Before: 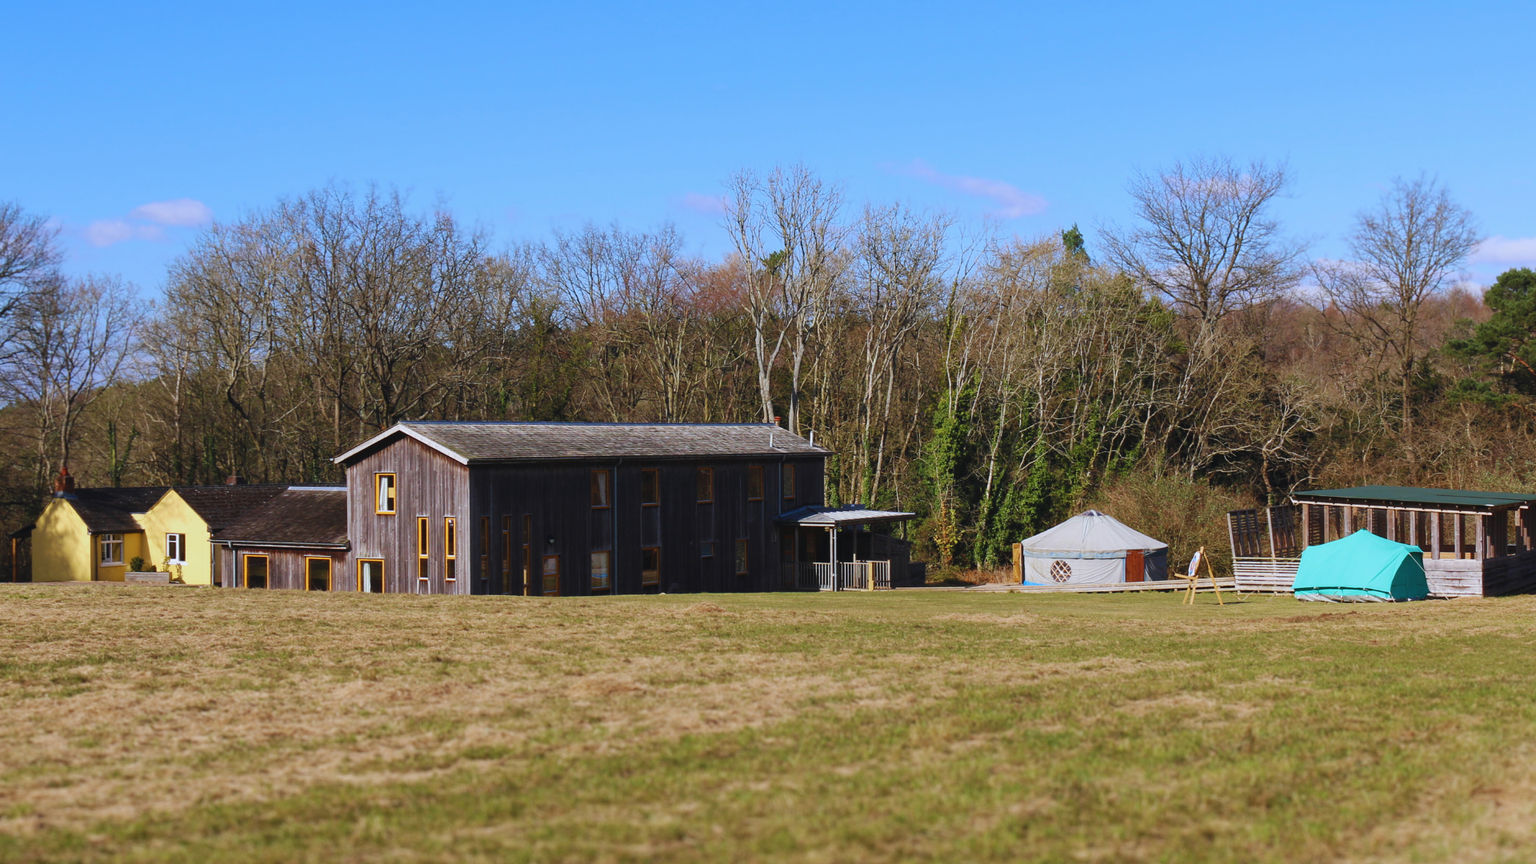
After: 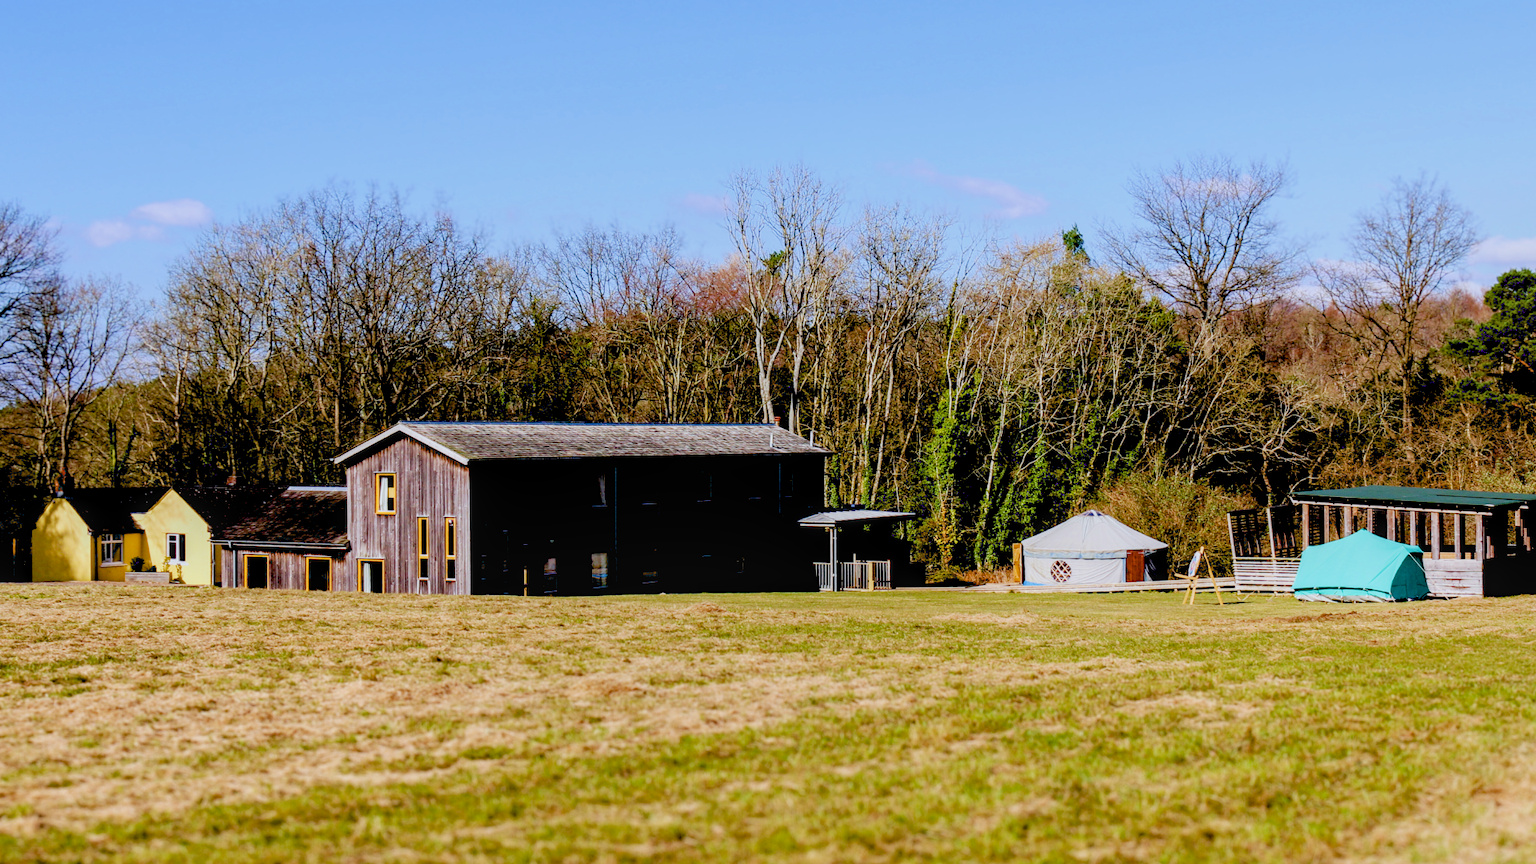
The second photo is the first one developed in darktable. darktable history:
local contrast: on, module defaults
exposure: black level correction 0.035, exposure 0.9 EV, compensate highlight preservation false
filmic rgb: black relative exposure -7.65 EV, white relative exposure 4.56 EV, hardness 3.61
